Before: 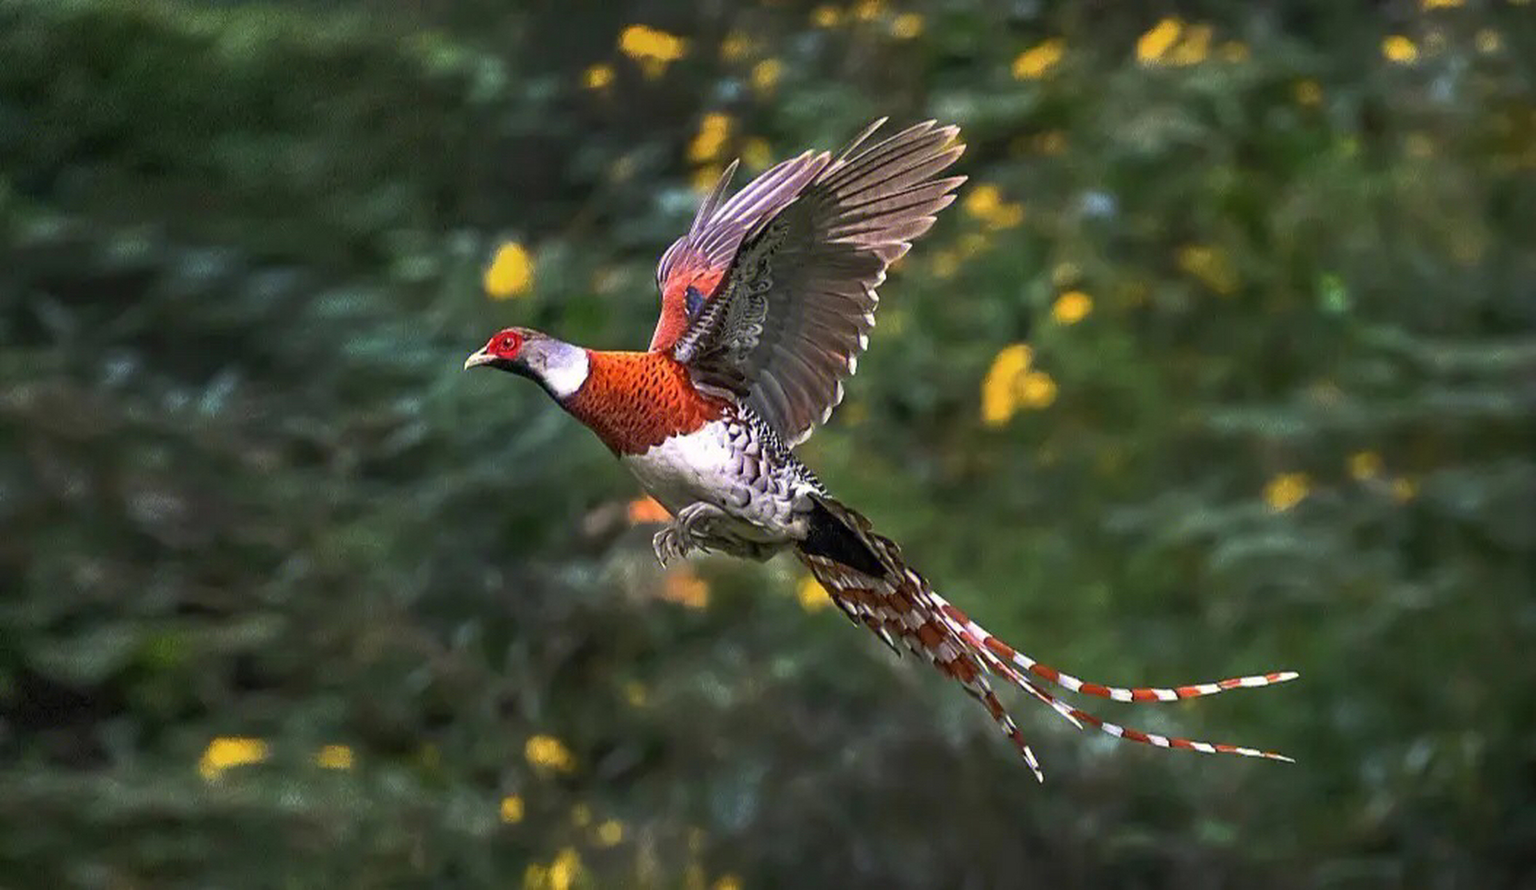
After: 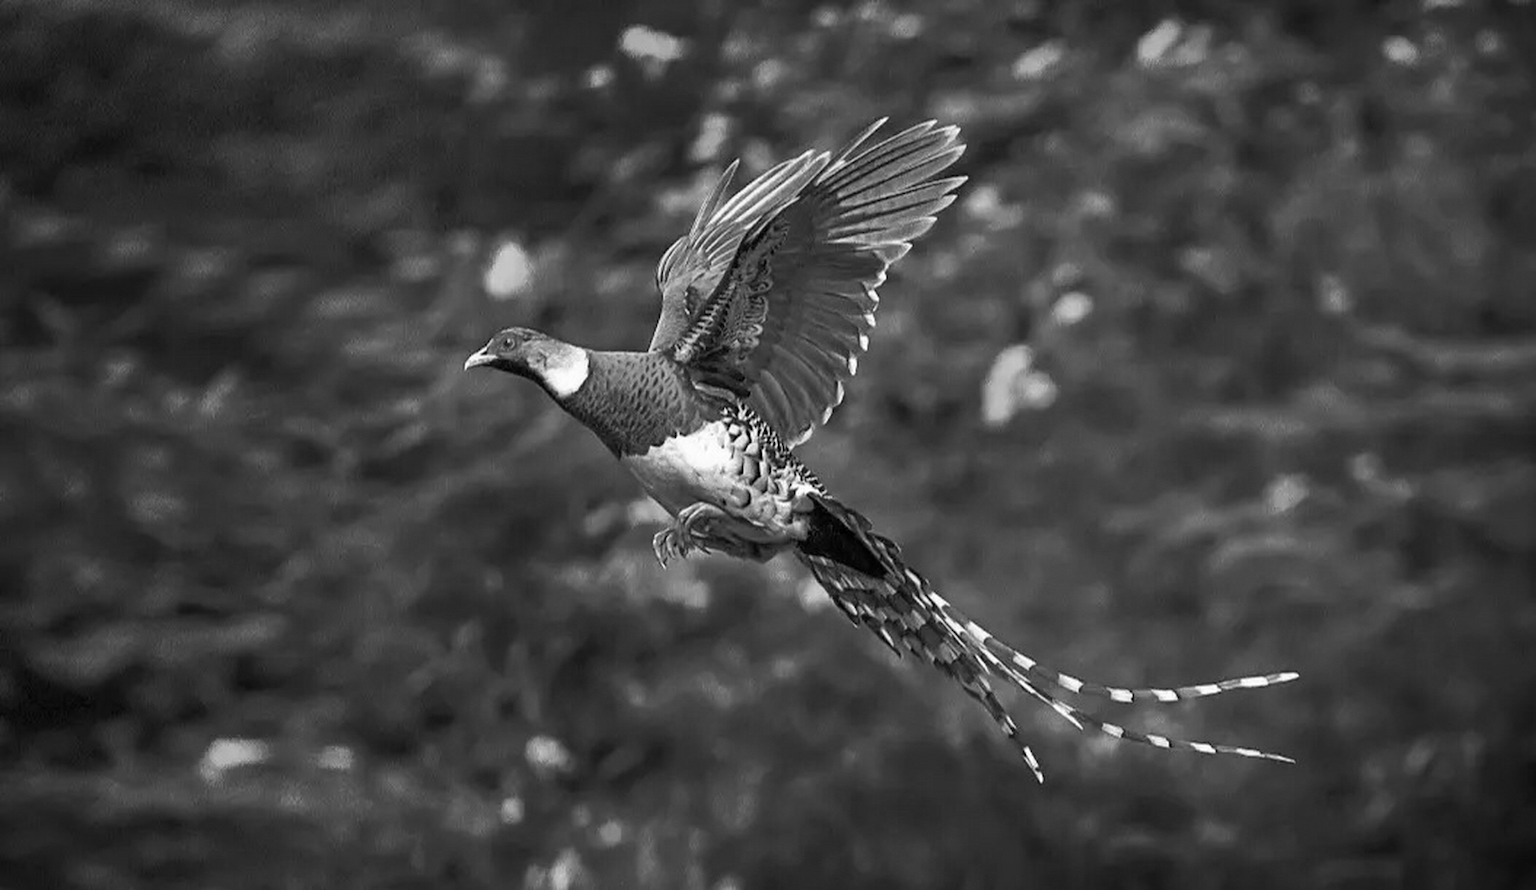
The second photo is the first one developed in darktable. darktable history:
contrast brightness saturation: saturation 0.18
monochrome: a 1.94, b -0.638
vignetting: fall-off start 79.43%, saturation -0.649, width/height ratio 1.327, unbound false
